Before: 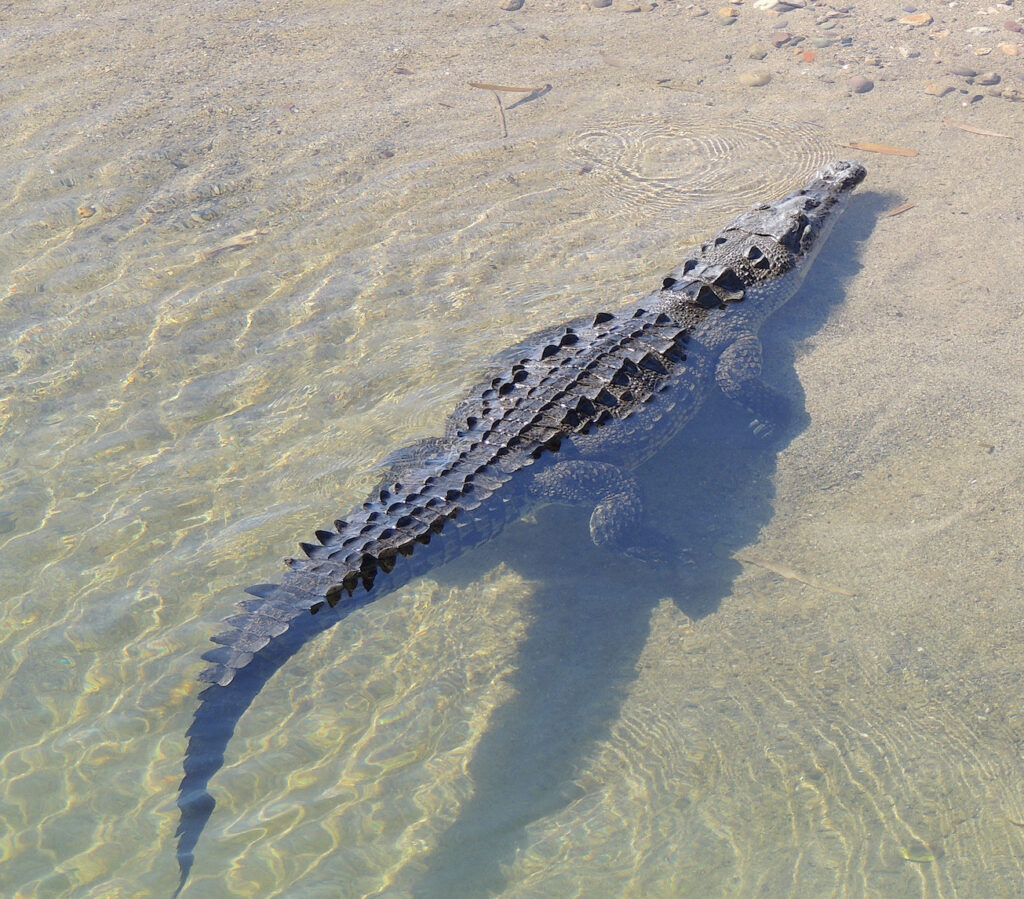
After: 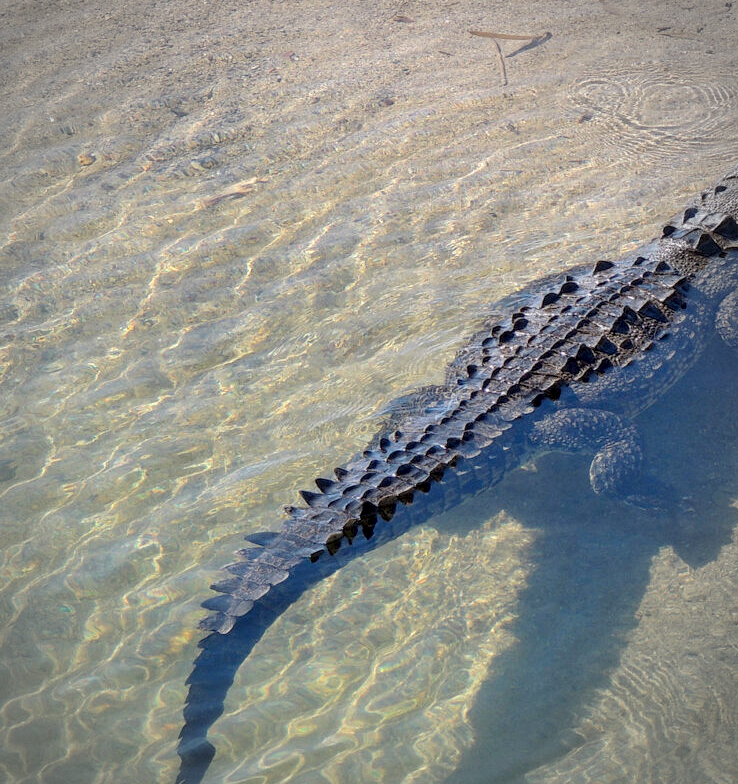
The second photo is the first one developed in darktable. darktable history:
local contrast: detail 130%
crop: top 5.803%, right 27.864%, bottom 5.804%
vignetting: automatic ratio true
